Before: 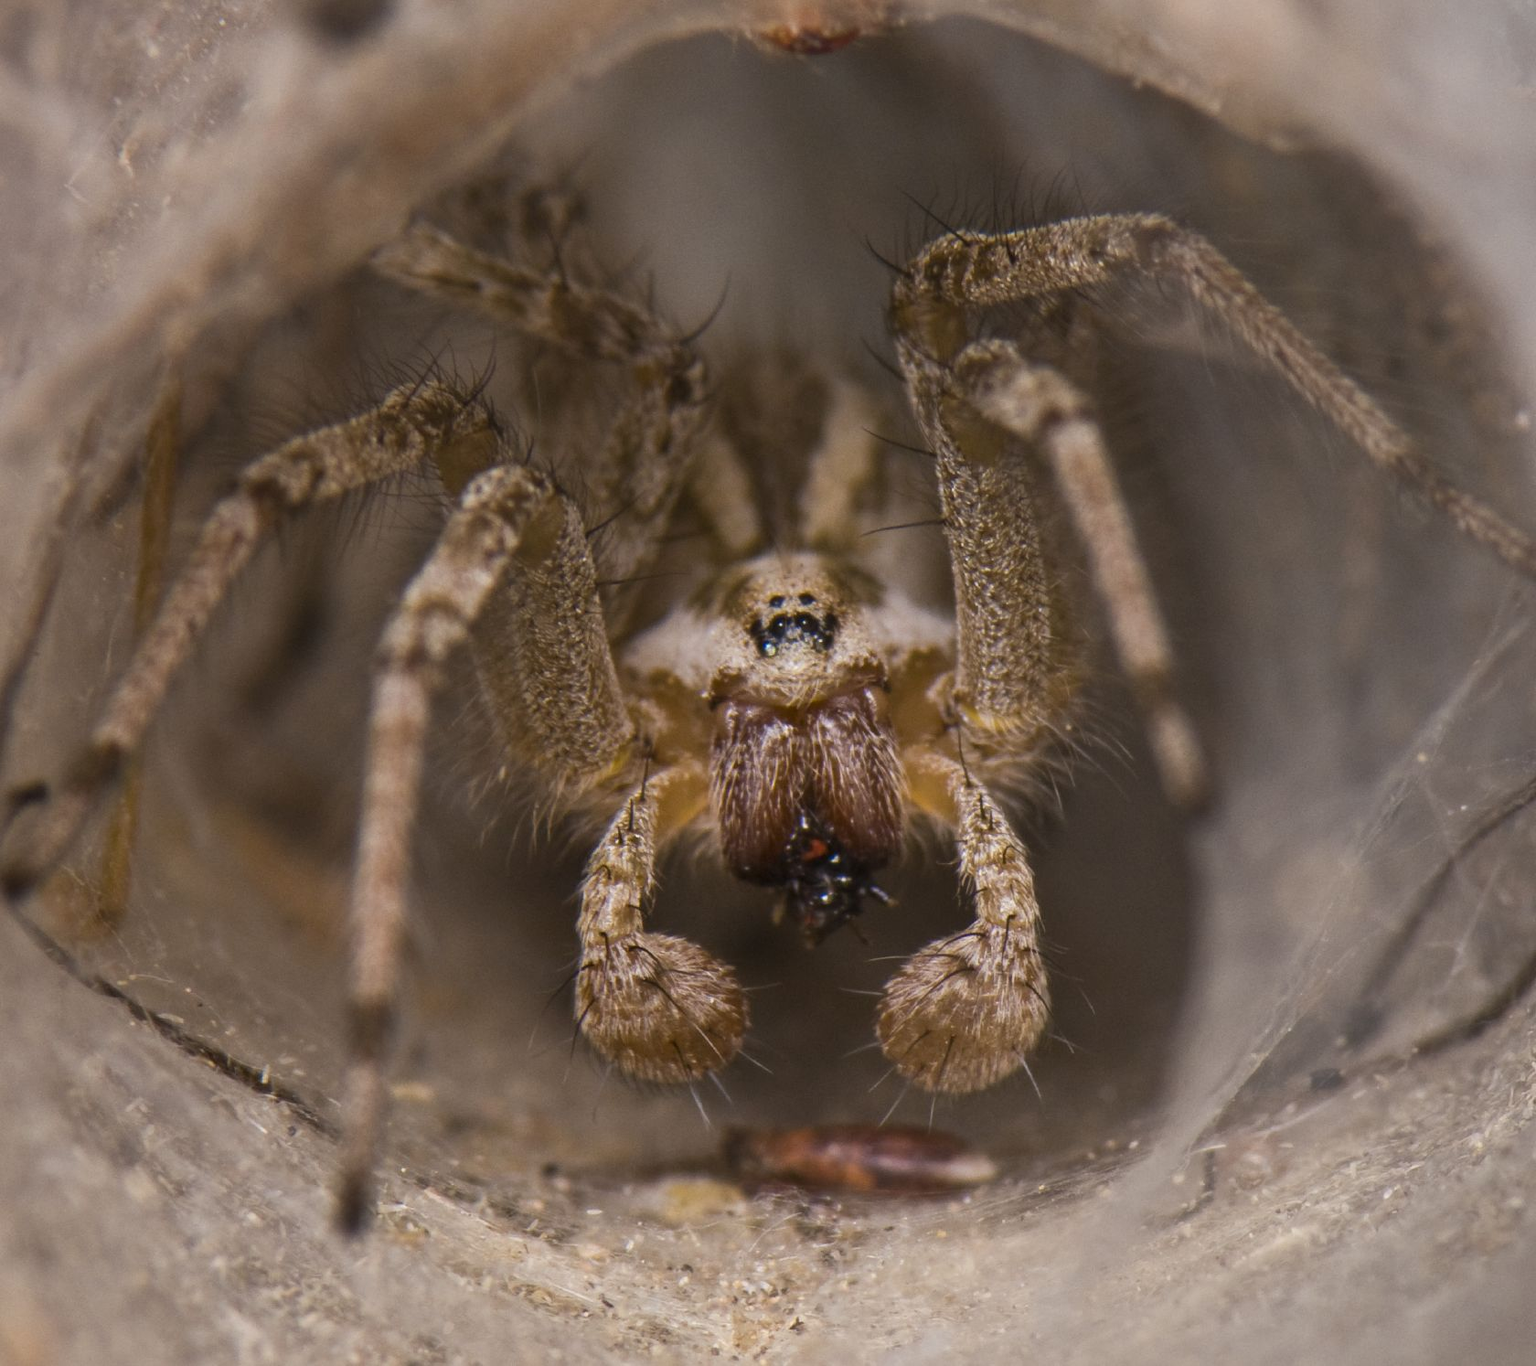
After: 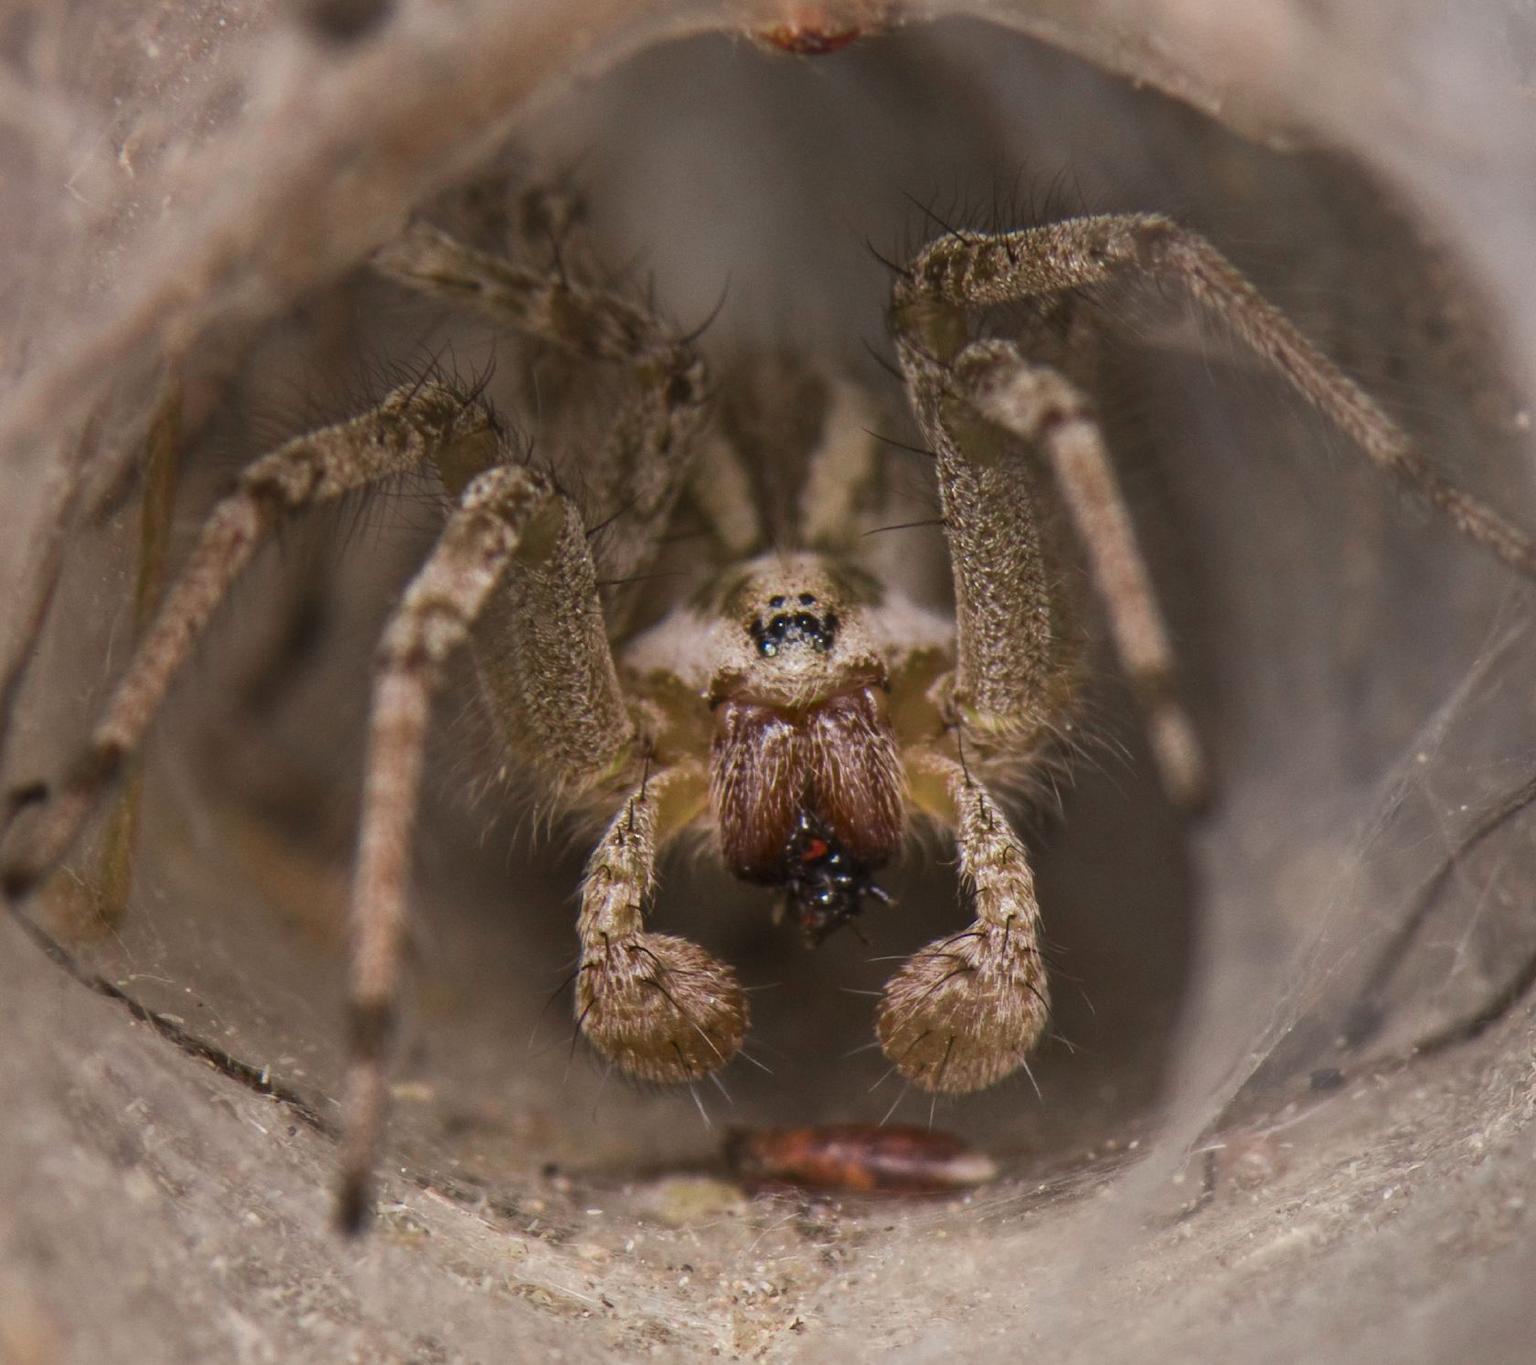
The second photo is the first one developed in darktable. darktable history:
color zones: curves: ch0 [(0, 0.466) (0.128, 0.466) (0.25, 0.5) (0.375, 0.456) (0.5, 0.5) (0.625, 0.5) (0.737, 0.652) (0.875, 0.5)]; ch1 [(0, 0.603) (0.125, 0.618) (0.261, 0.348) (0.372, 0.353) (0.497, 0.363) (0.611, 0.45) (0.731, 0.427) (0.875, 0.518) (0.998, 0.652)]; ch2 [(0, 0.559) (0.125, 0.451) (0.253, 0.564) (0.37, 0.578) (0.5, 0.466) (0.625, 0.471) (0.731, 0.471) (0.88, 0.485)]
contrast brightness saturation: saturation -0.052
